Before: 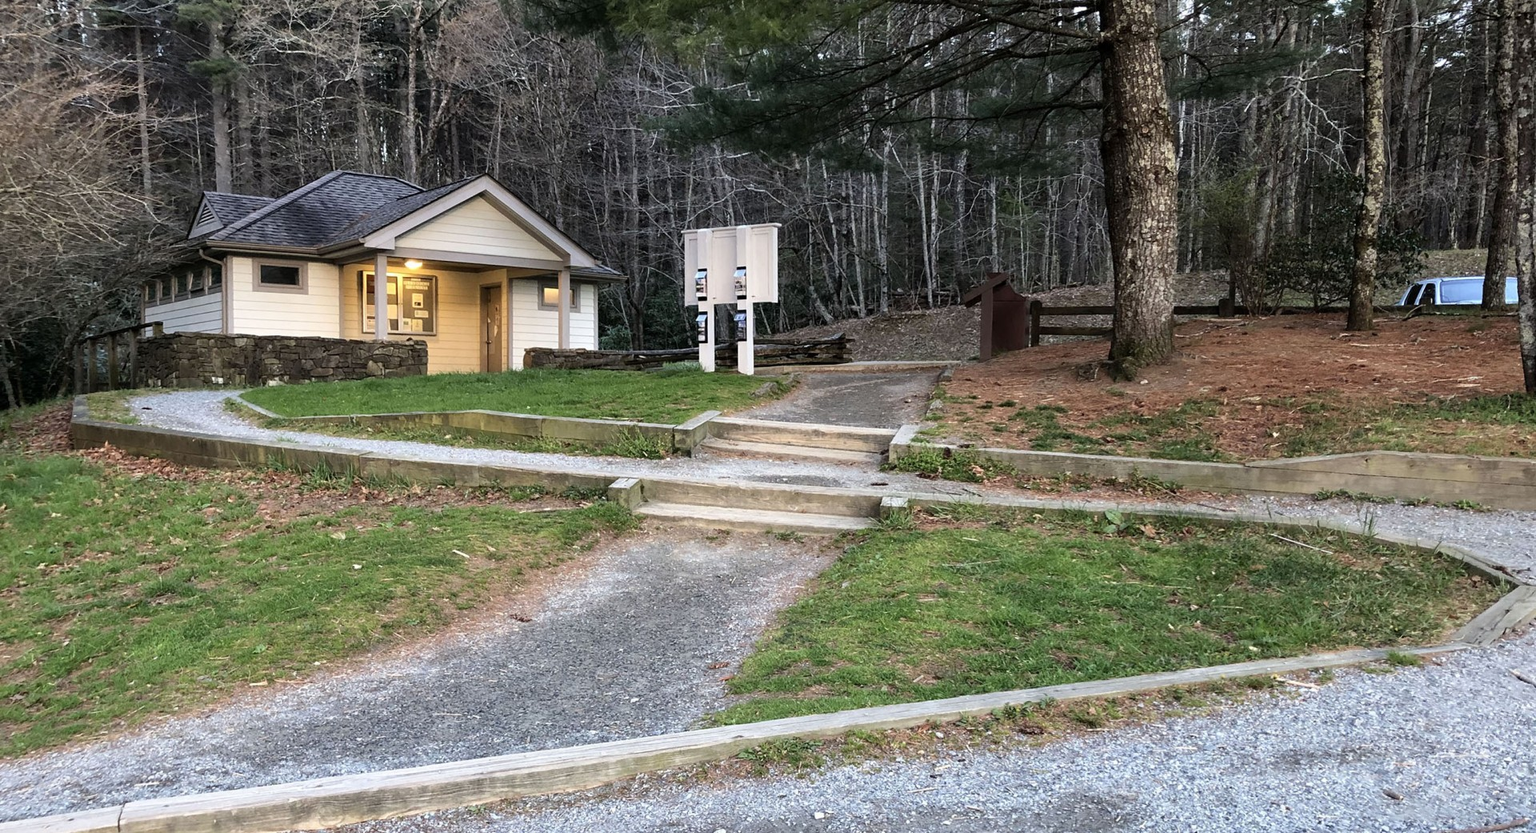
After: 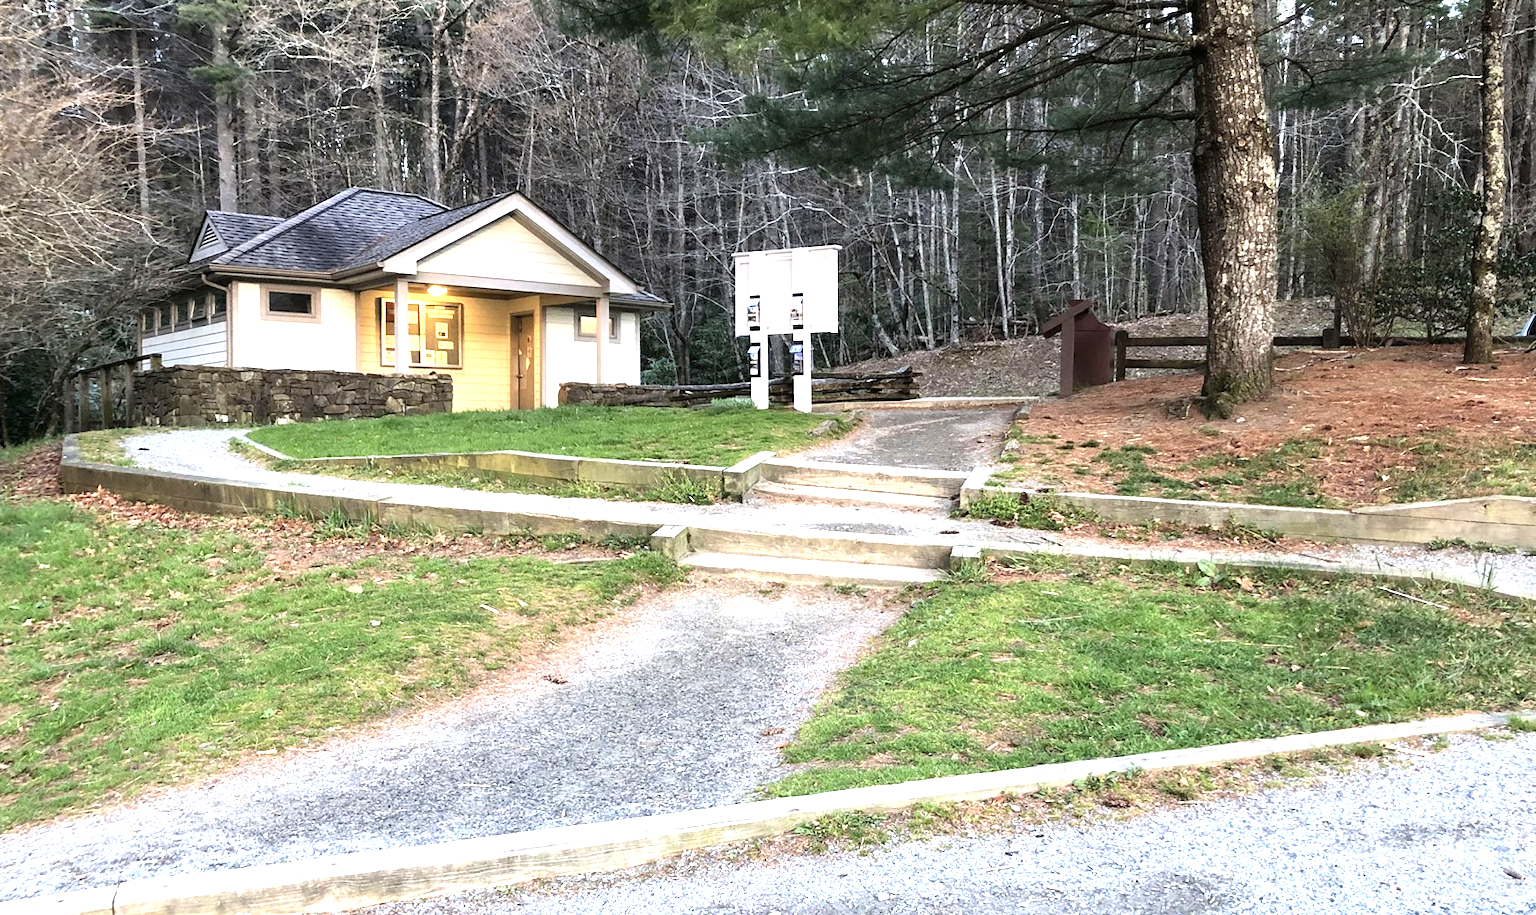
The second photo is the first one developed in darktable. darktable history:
crop and rotate: left 1.076%, right 7.976%
exposure: black level correction 0, exposure 1.199 EV, compensate exposure bias true, compensate highlight preservation false
